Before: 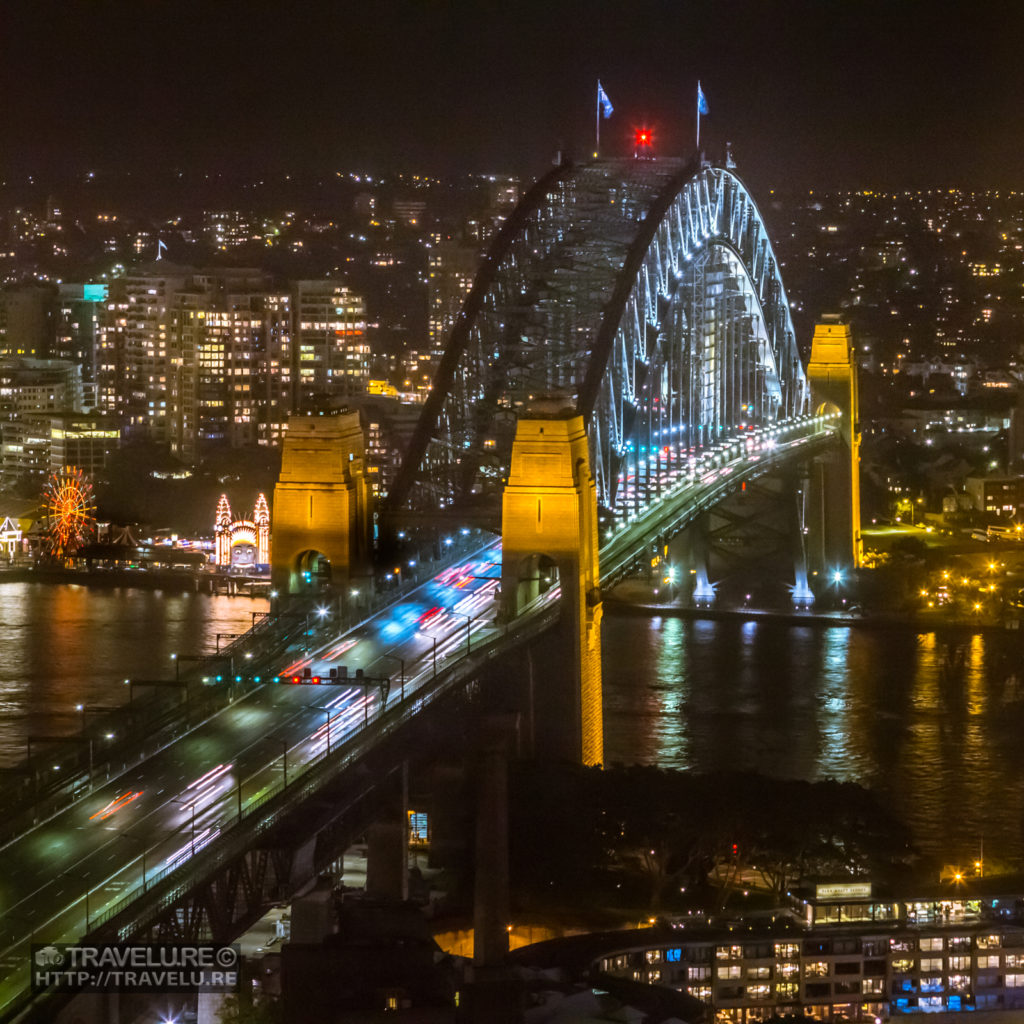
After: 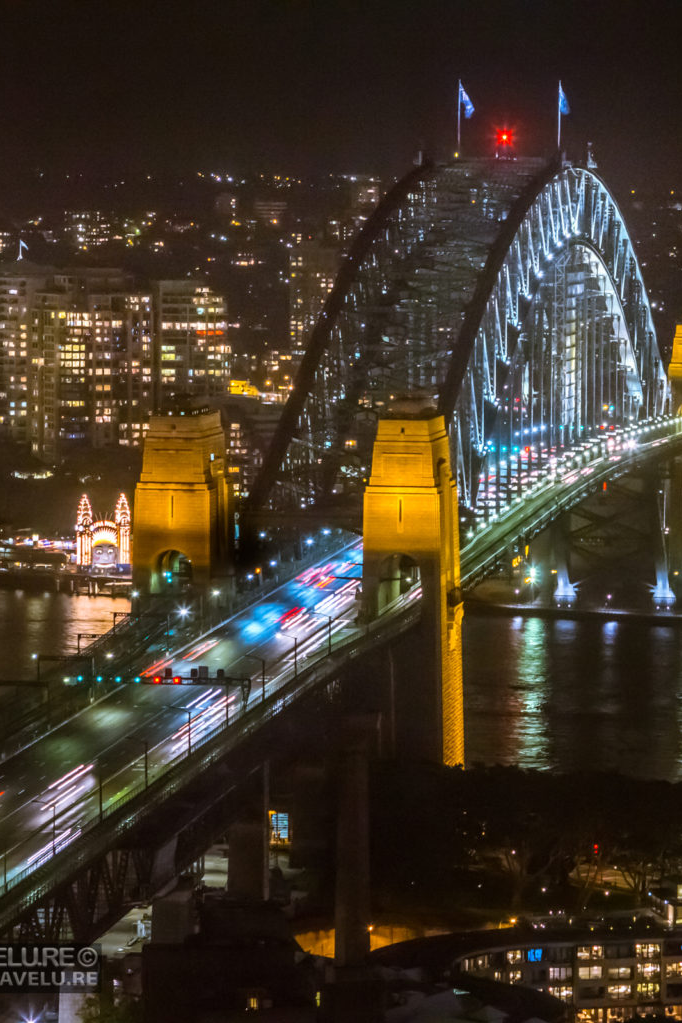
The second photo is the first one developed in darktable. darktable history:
crop and rotate: left 13.596%, right 19.719%
